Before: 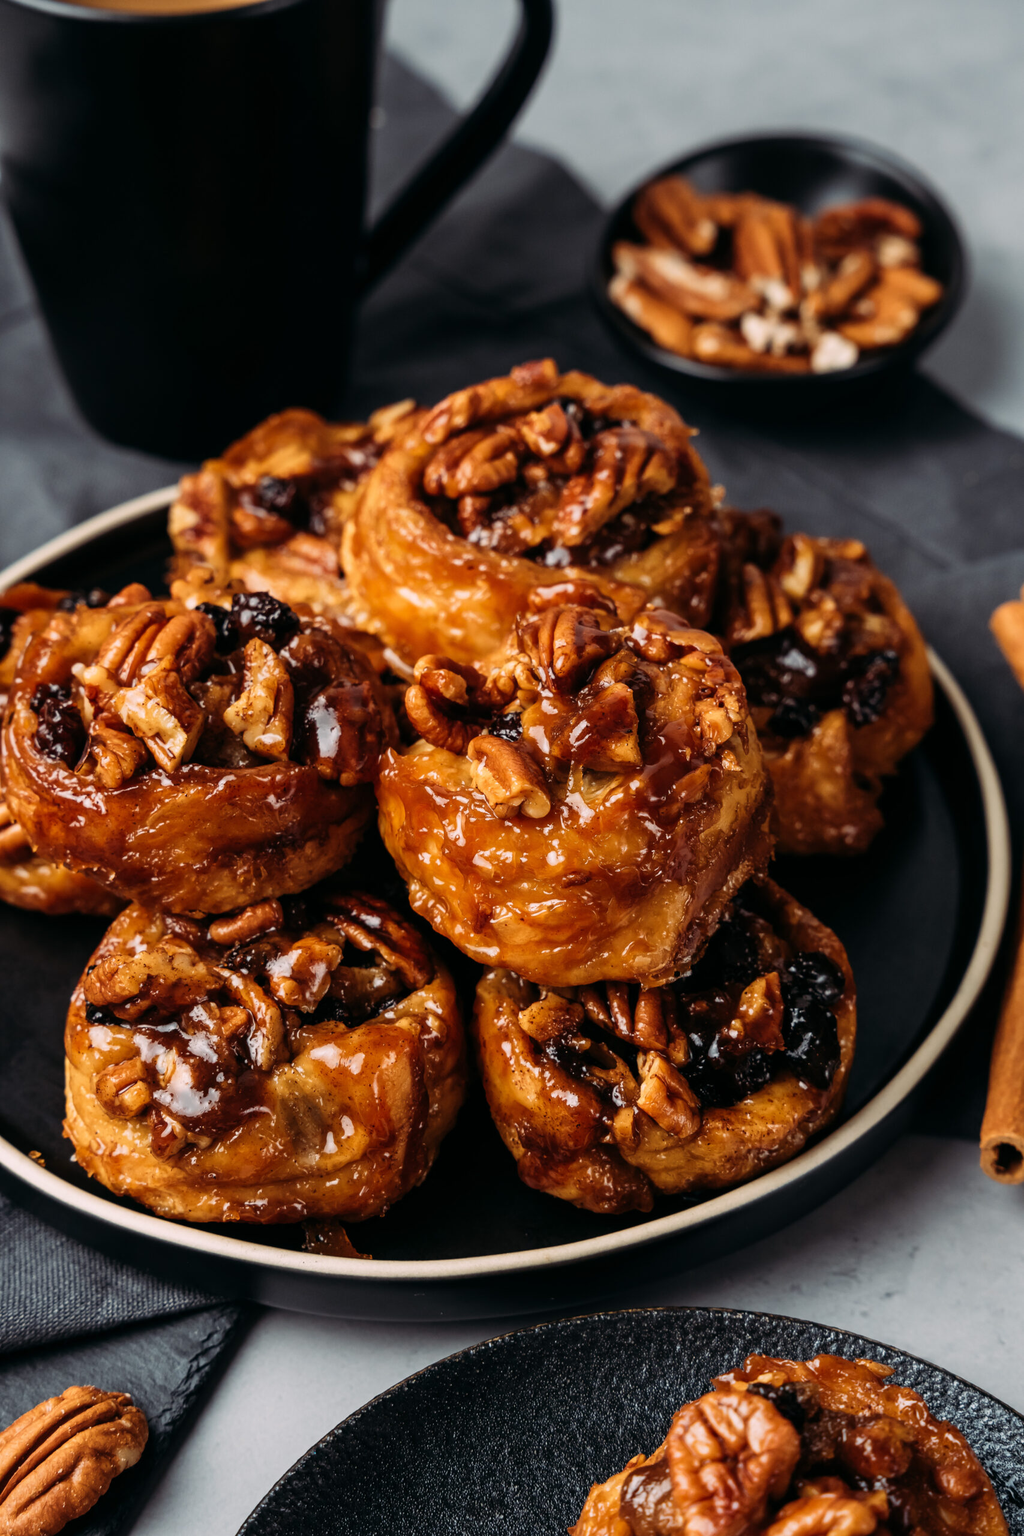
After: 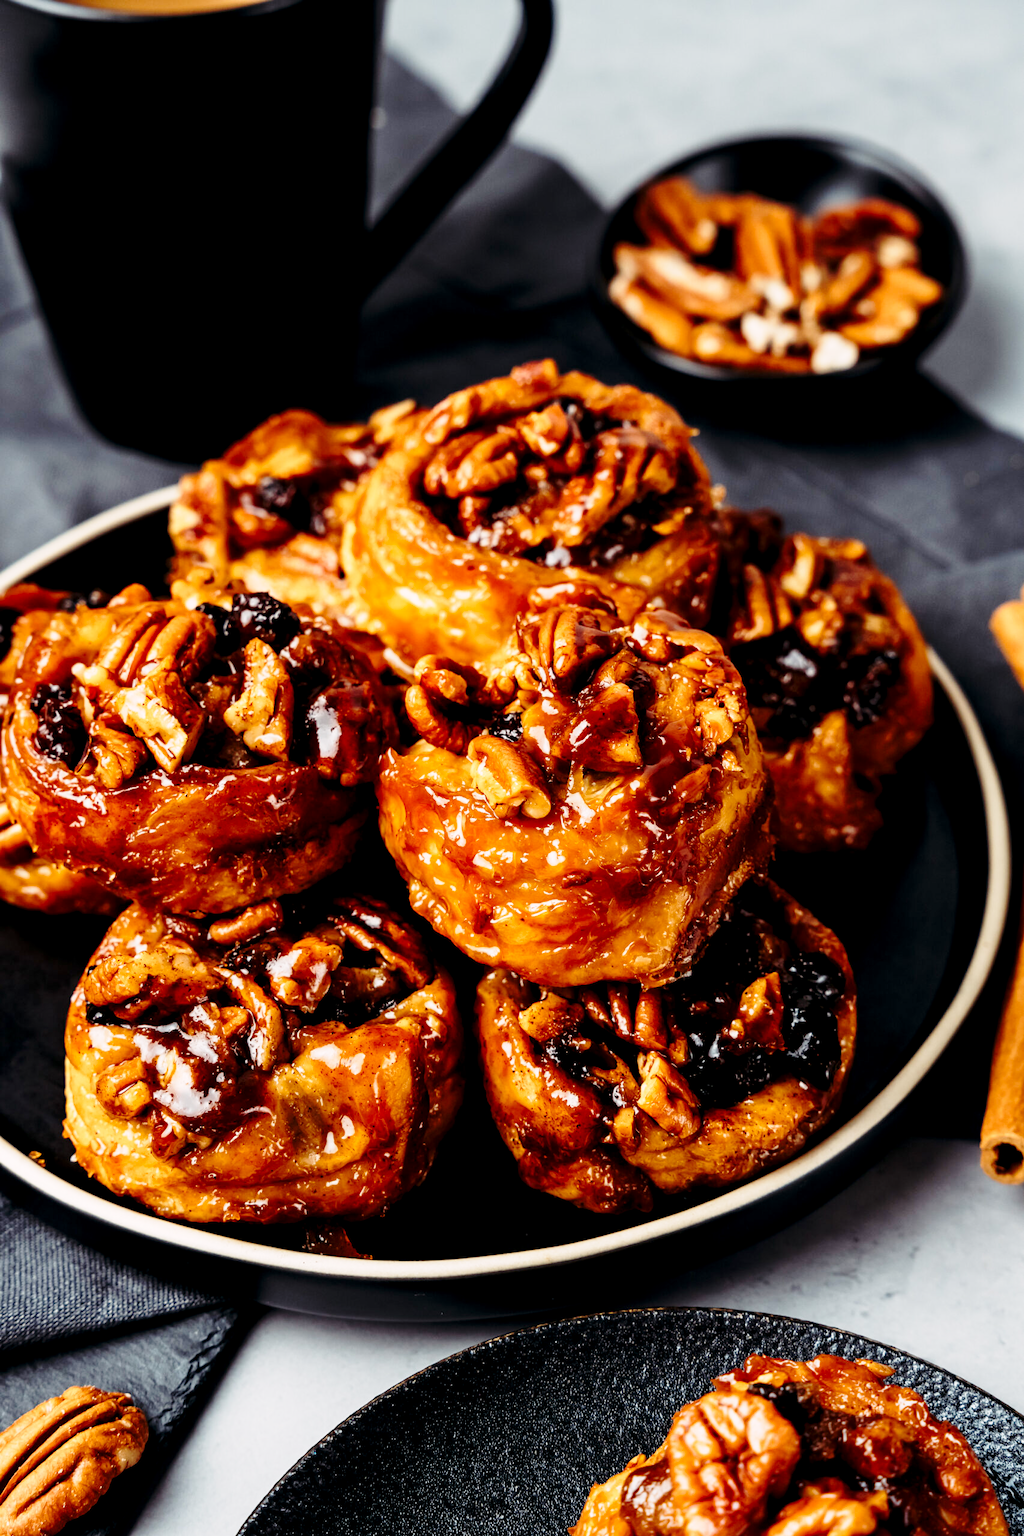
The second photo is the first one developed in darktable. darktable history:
exposure: black level correction 0.005, exposure 0.001 EV, compensate highlight preservation false
base curve: curves: ch0 [(0, 0) (0.028, 0.03) (0.121, 0.232) (0.46, 0.748) (0.859, 0.968) (1, 1)], preserve colors none
